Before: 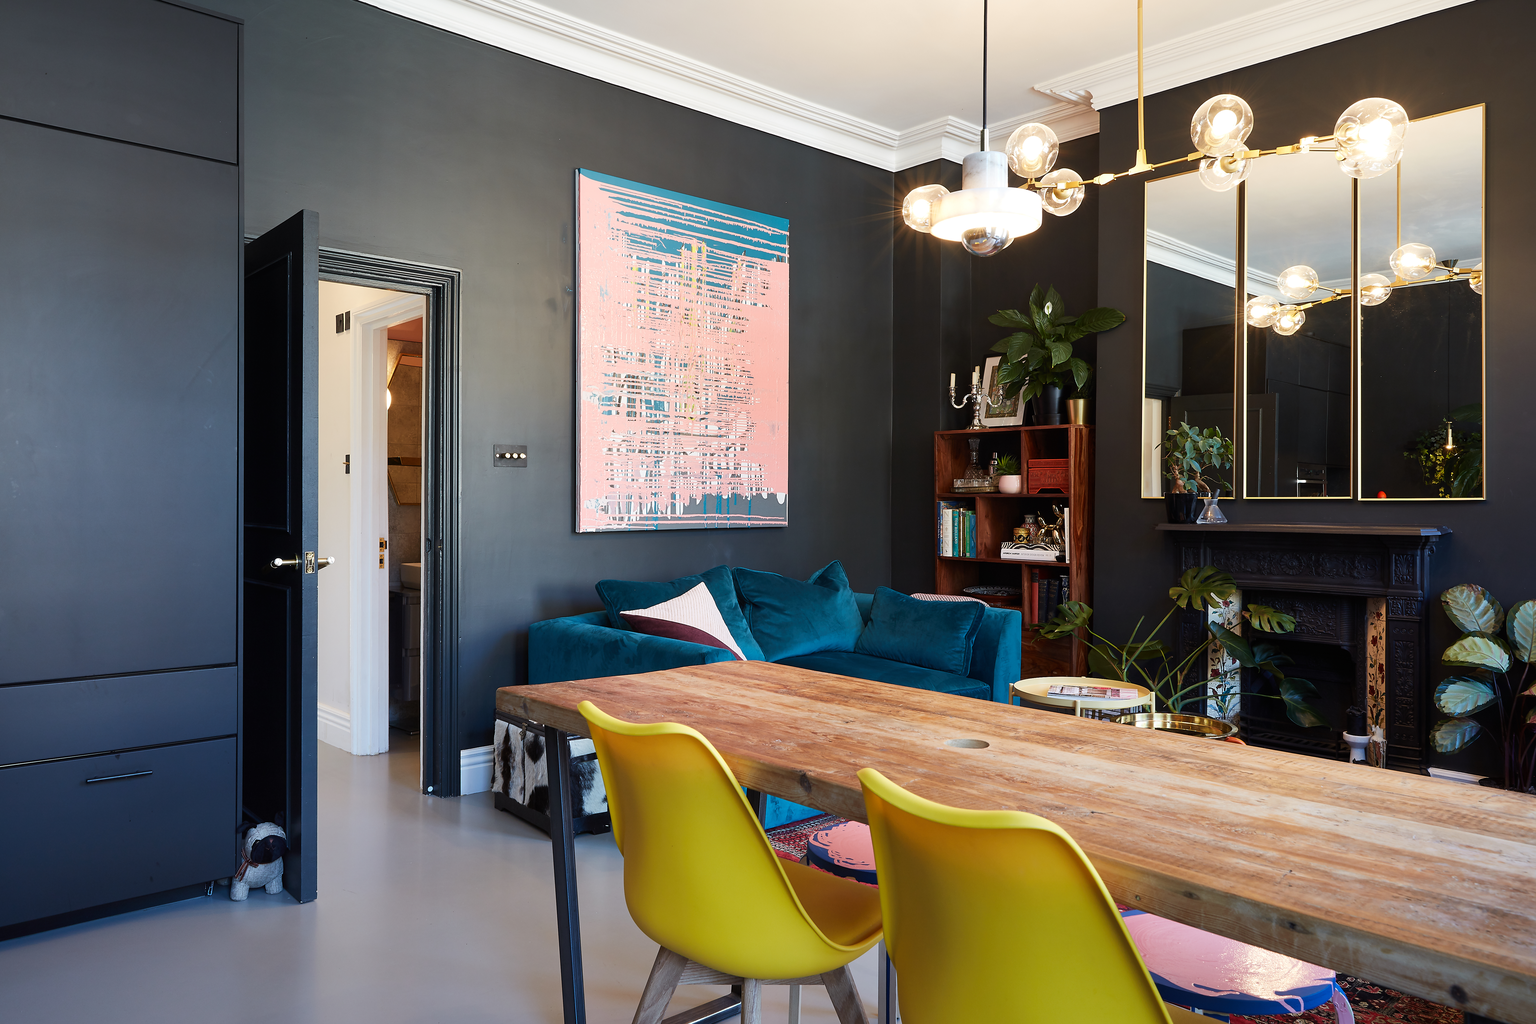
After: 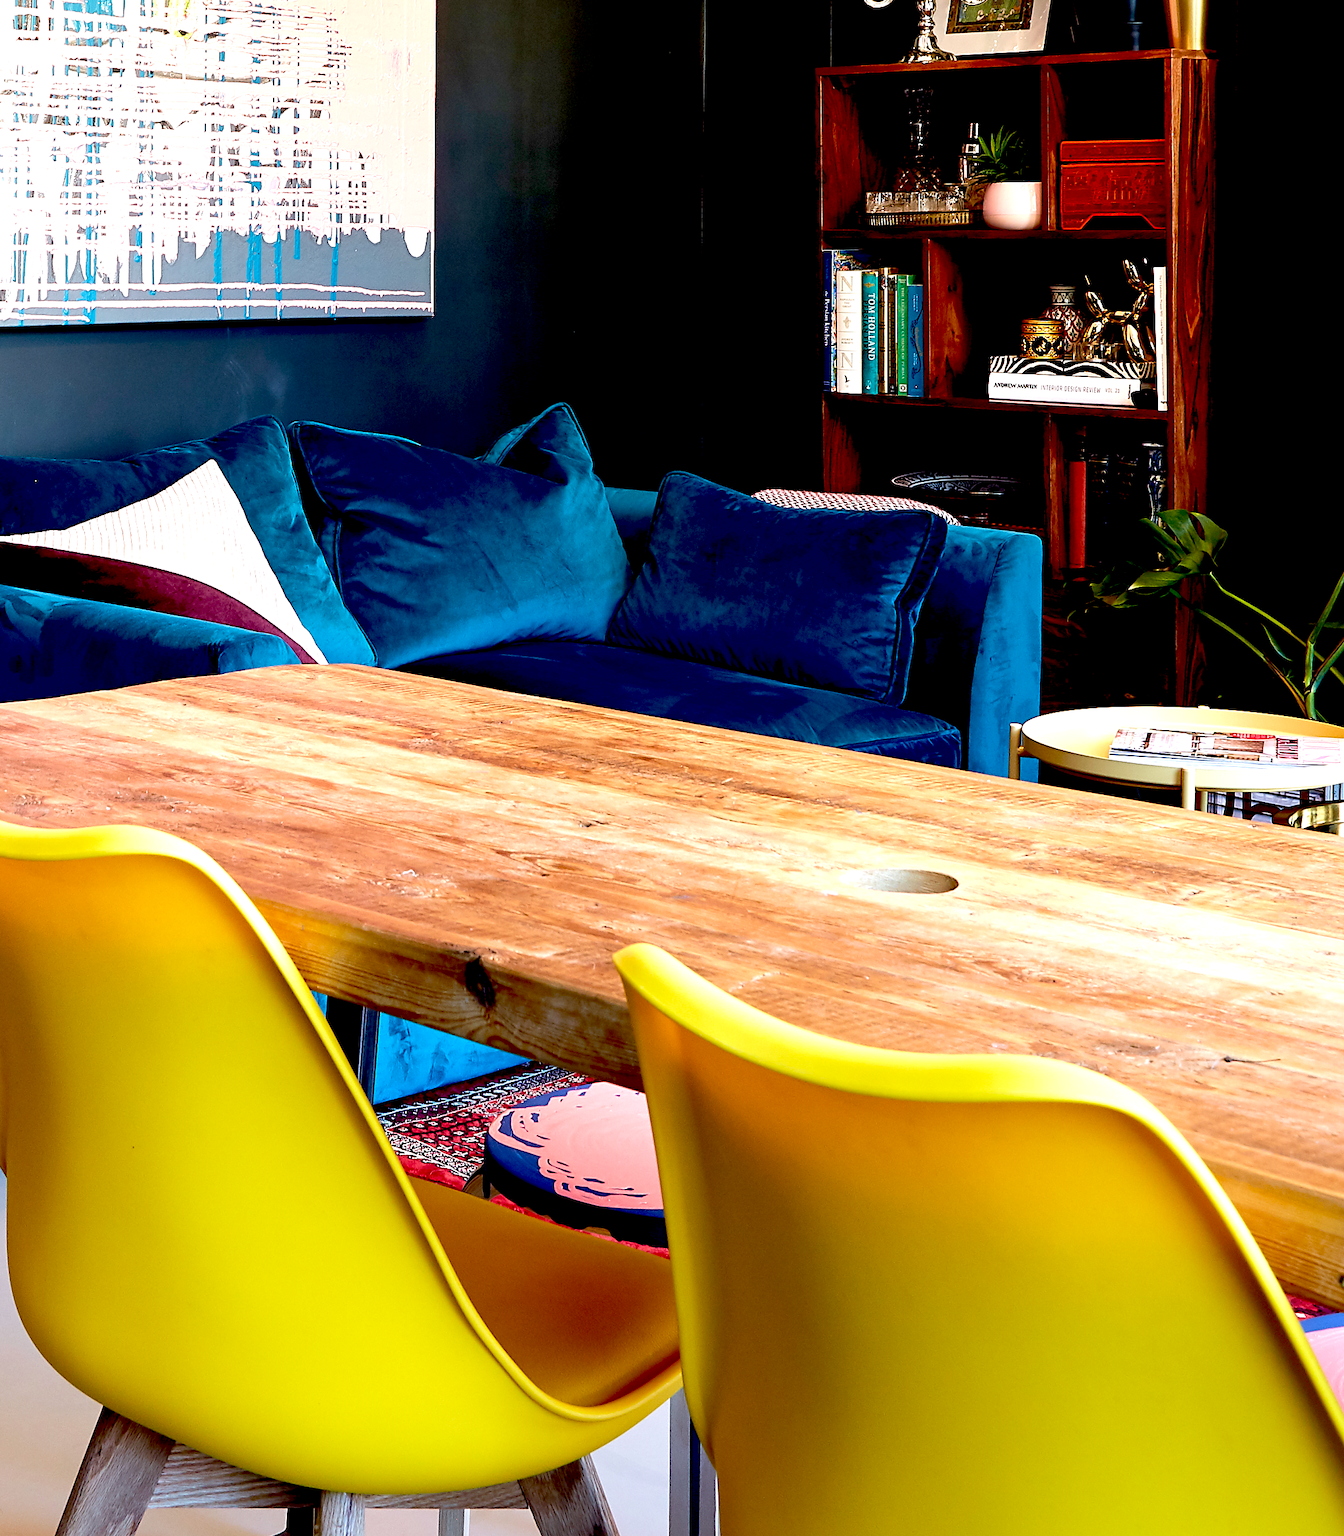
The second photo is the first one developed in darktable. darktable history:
crop: left 40.461%, top 39.615%, right 25.906%, bottom 2.757%
exposure: black level correction 0.035, exposure 0.909 EV, compensate highlight preservation false
velvia: on, module defaults
